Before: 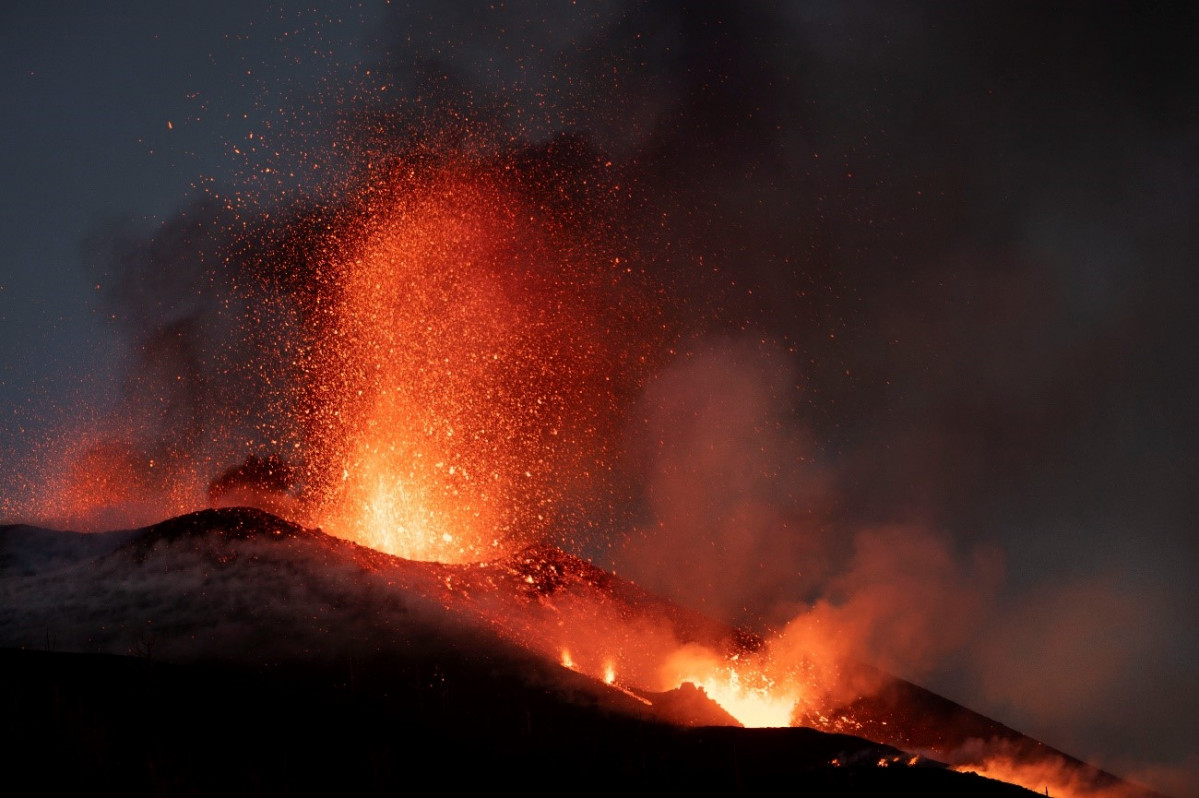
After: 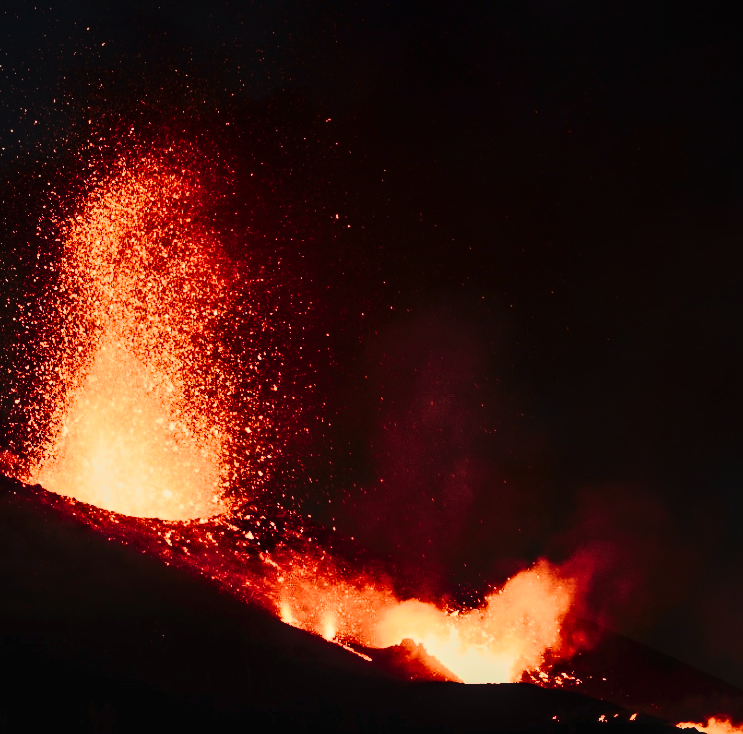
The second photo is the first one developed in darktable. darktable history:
contrast brightness saturation: contrast 0.922, brightness 0.192
tone curve: curves: ch0 [(0, 0) (0.003, 0.007) (0.011, 0.009) (0.025, 0.014) (0.044, 0.022) (0.069, 0.029) (0.1, 0.037) (0.136, 0.052) (0.177, 0.083) (0.224, 0.121) (0.277, 0.177) (0.335, 0.258) (0.399, 0.351) (0.468, 0.454) (0.543, 0.557) (0.623, 0.654) (0.709, 0.744) (0.801, 0.825) (0.898, 0.909) (1, 1)], preserve colors none
crop and rotate: left 23.395%, top 5.62%, right 14.605%, bottom 2.323%
local contrast: on, module defaults
